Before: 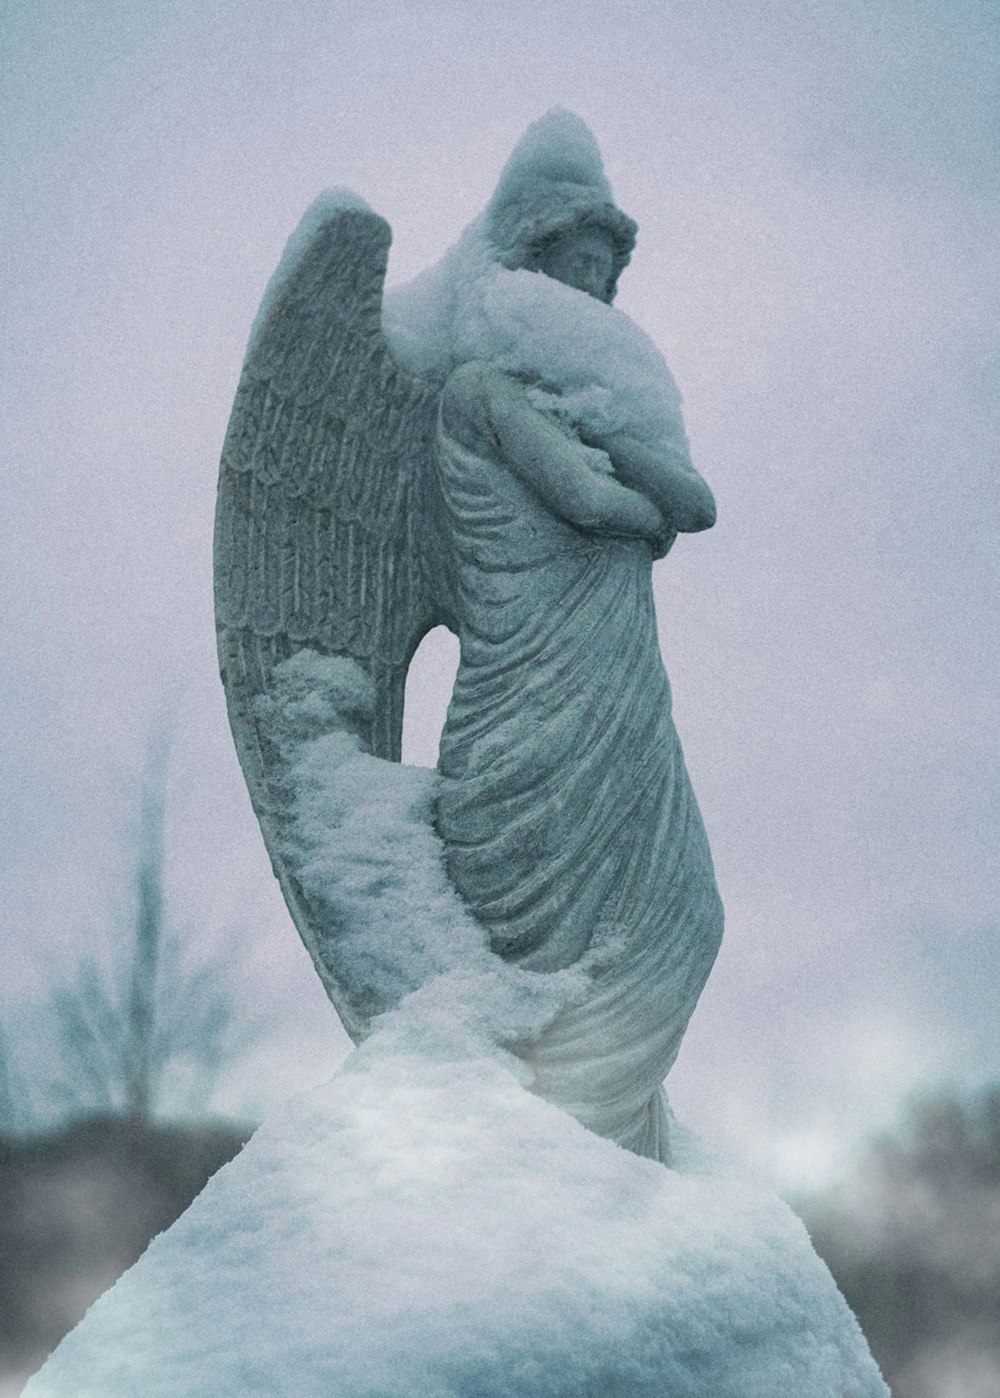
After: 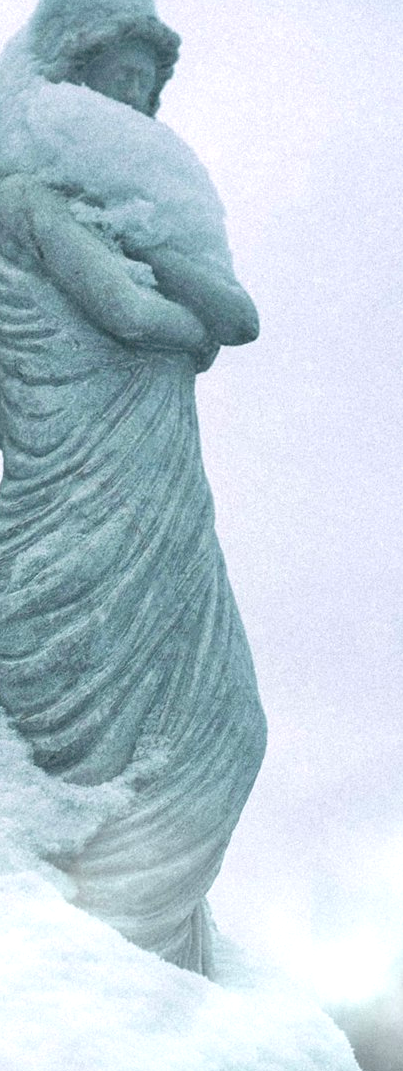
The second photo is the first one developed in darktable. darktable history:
crop: left 45.705%, top 13.39%, right 13.927%, bottom 9.939%
tone equalizer: -7 EV 0.158 EV, -6 EV 0.583 EV, -5 EV 1.16 EV, -4 EV 1.34 EV, -3 EV 1.12 EV, -2 EV 0.6 EV, -1 EV 0.15 EV
exposure: black level correction 0, exposure 0.696 EV, compensate highlight preservation false
